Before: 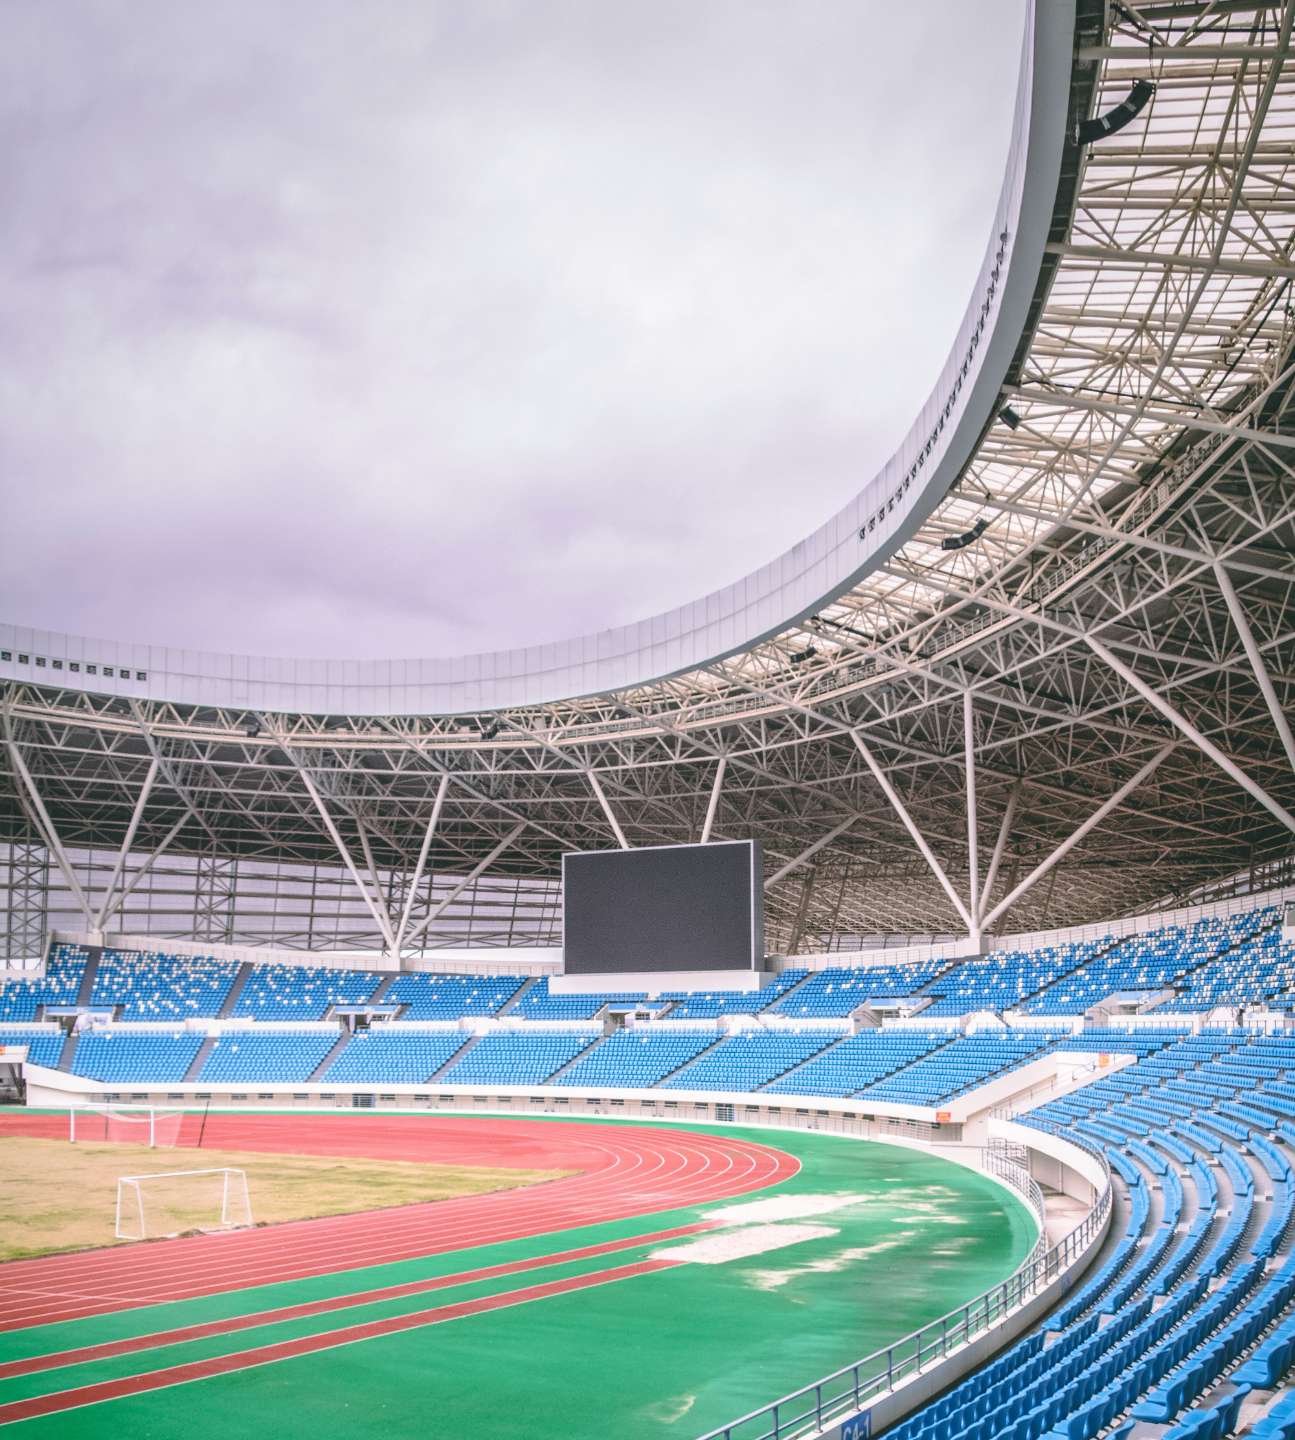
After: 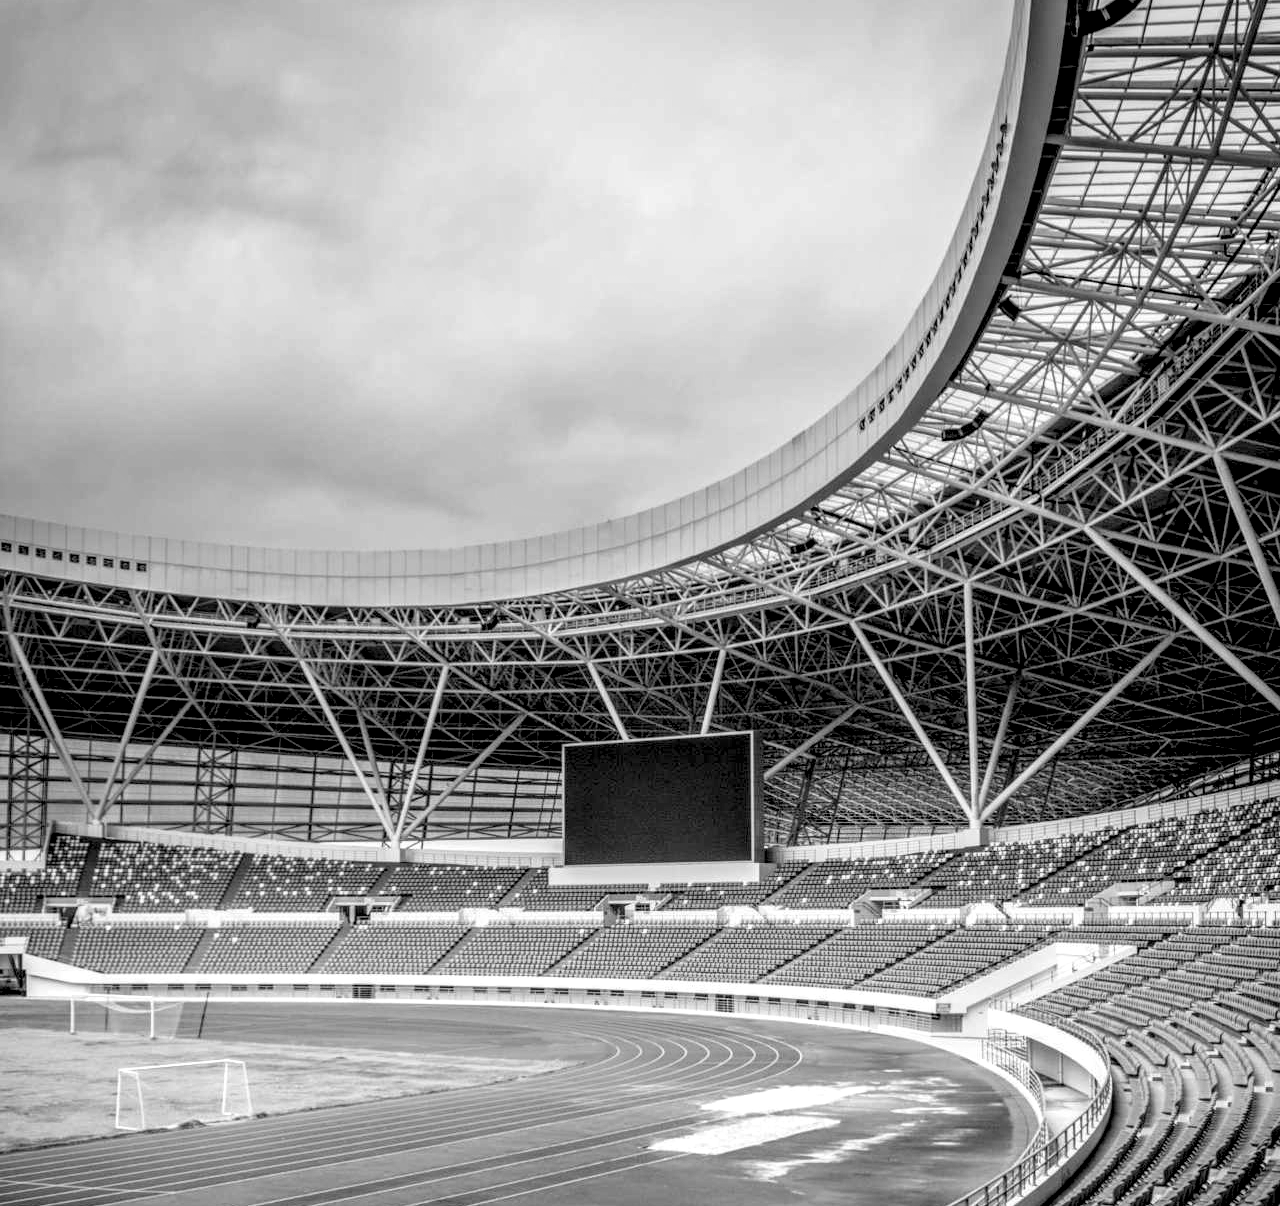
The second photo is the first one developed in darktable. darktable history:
monochrome: on, module defaults
local contrast: highlights 60%, shadows 60%, detail 160%
crop: top 7.625%, bottom 8.027%
exposure: black level correction 0.046, exposure -0.228 EV, compensate highlight preservation false
